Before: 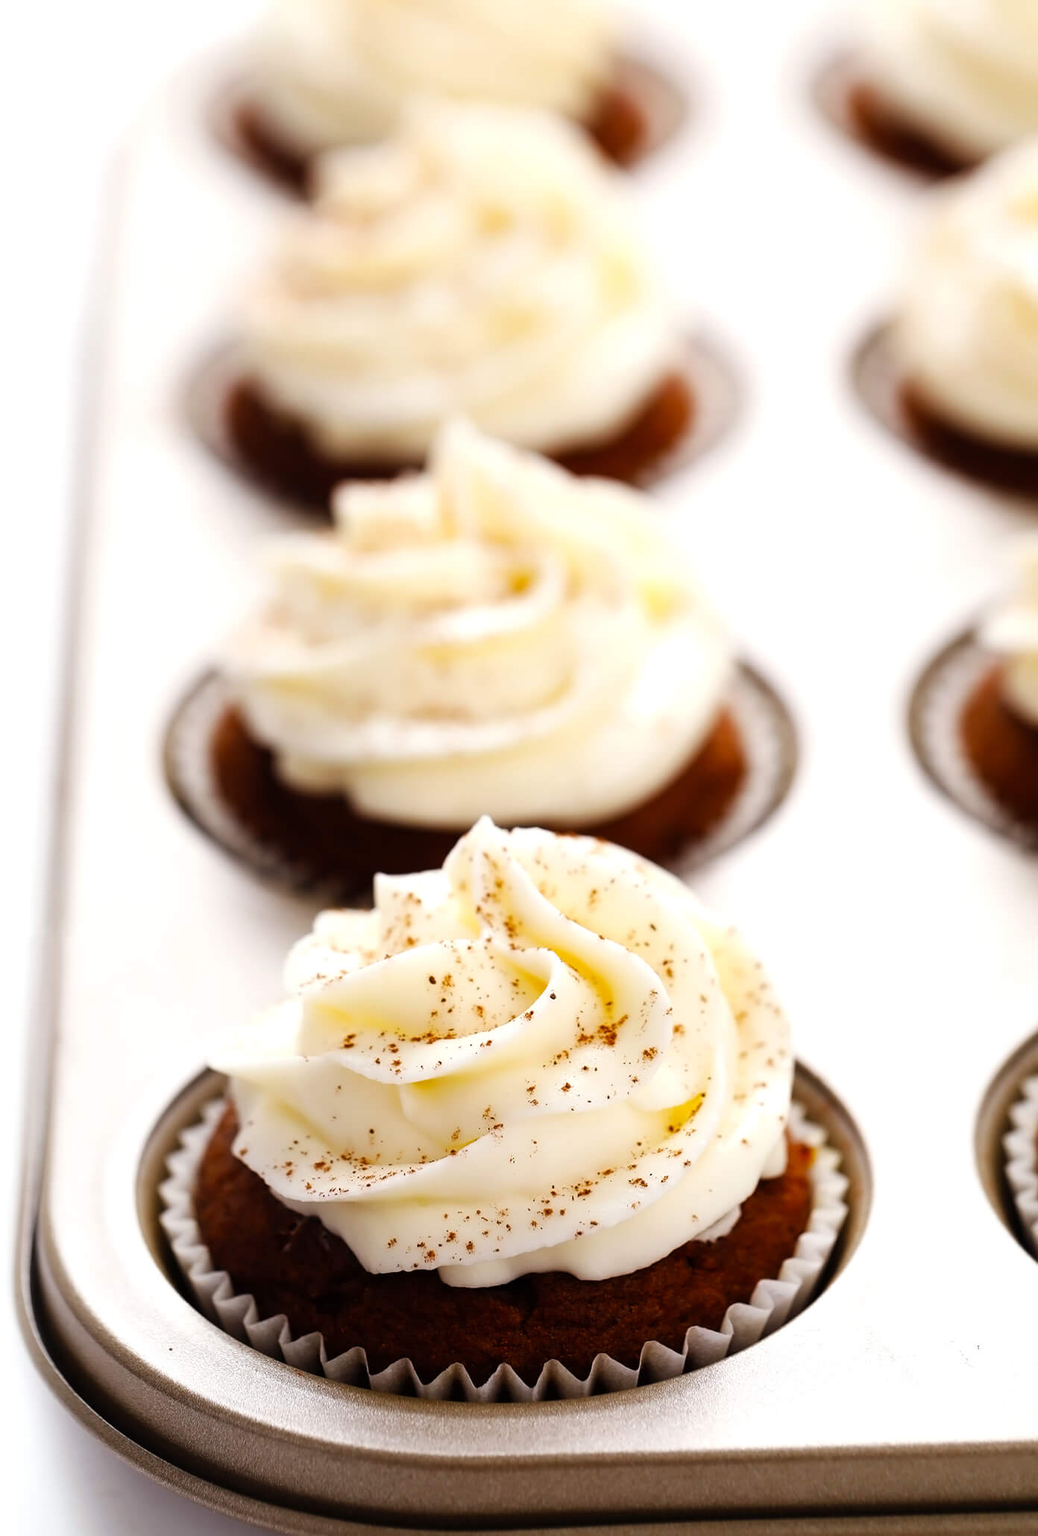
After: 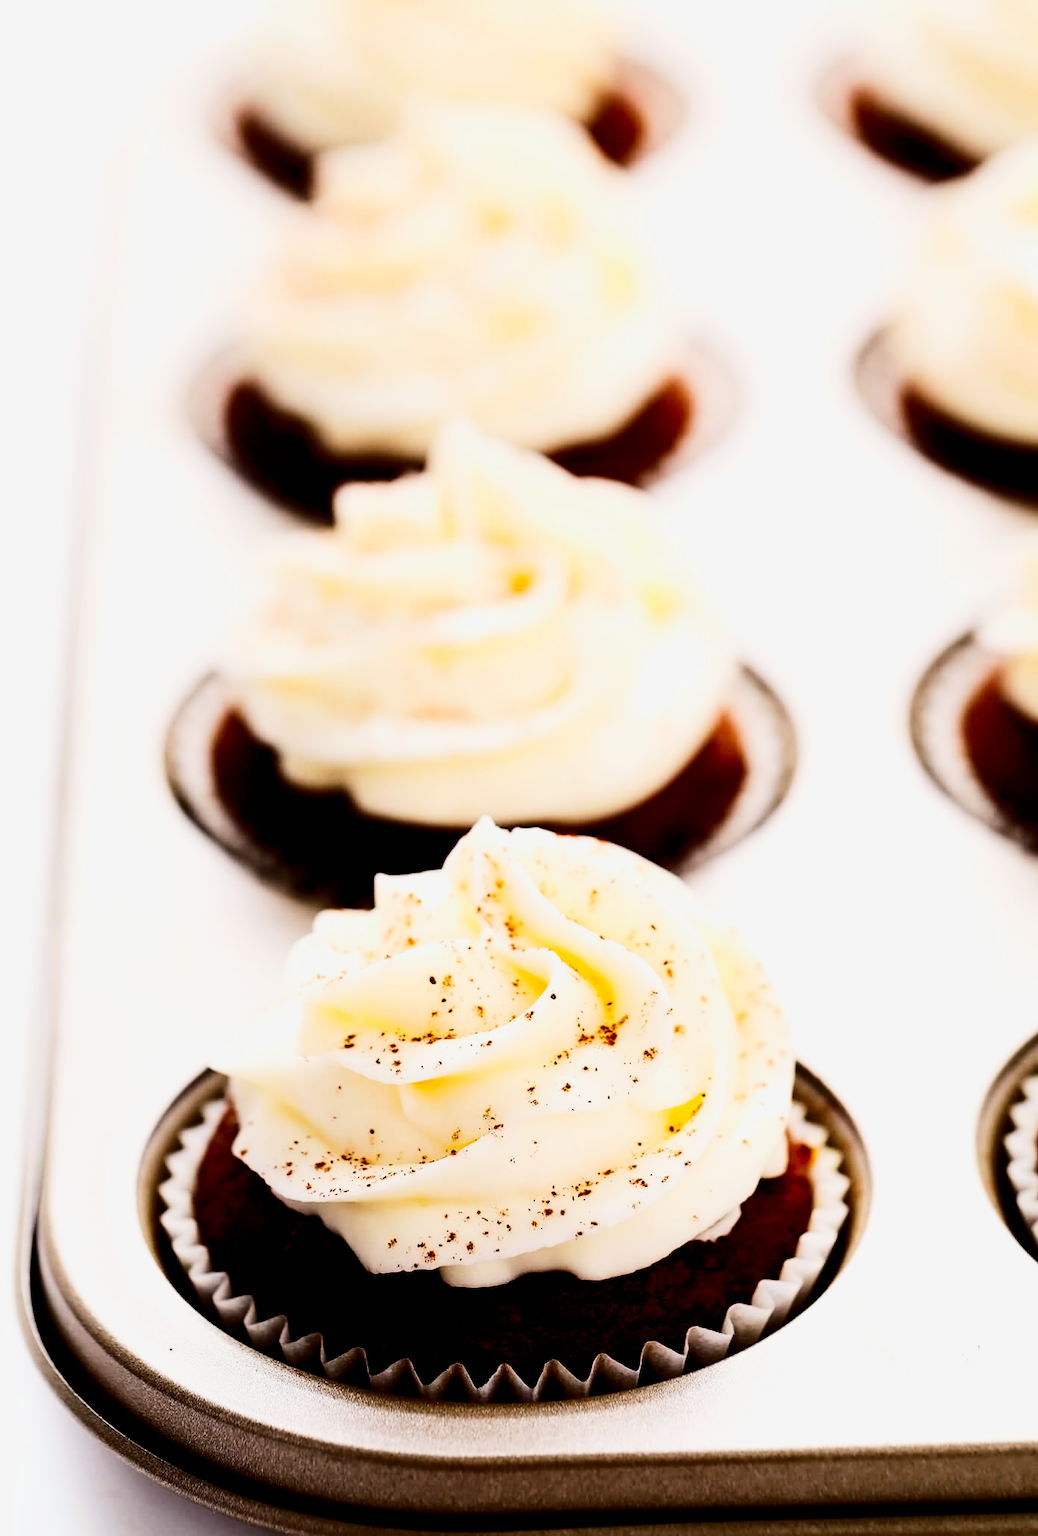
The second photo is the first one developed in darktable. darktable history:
exposure: black level correction 0.005, exposure 0.286 EV, compensate highlight preservation false
filmic rgb: black relative exposure -5 EV, hardness 2.88, contrast 1.2, highlights saturation mix -30%
contrast brightness saturation: contrast 0.32, brightness -0.08, saturation 0.17
tone equalizer: on, module defaults
